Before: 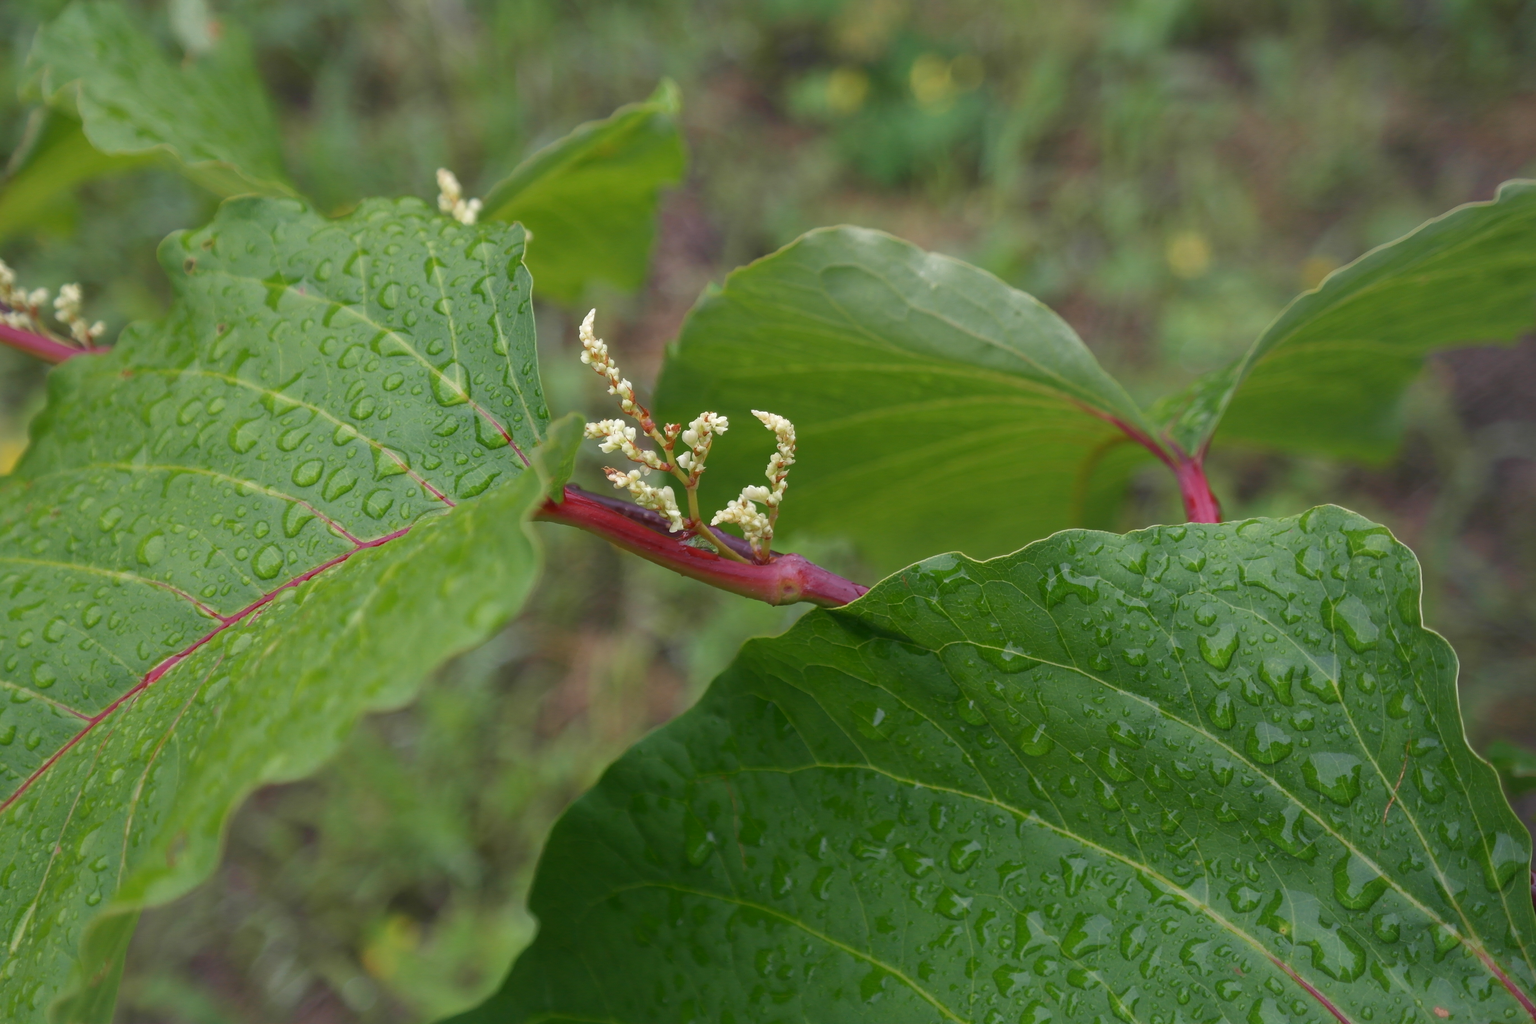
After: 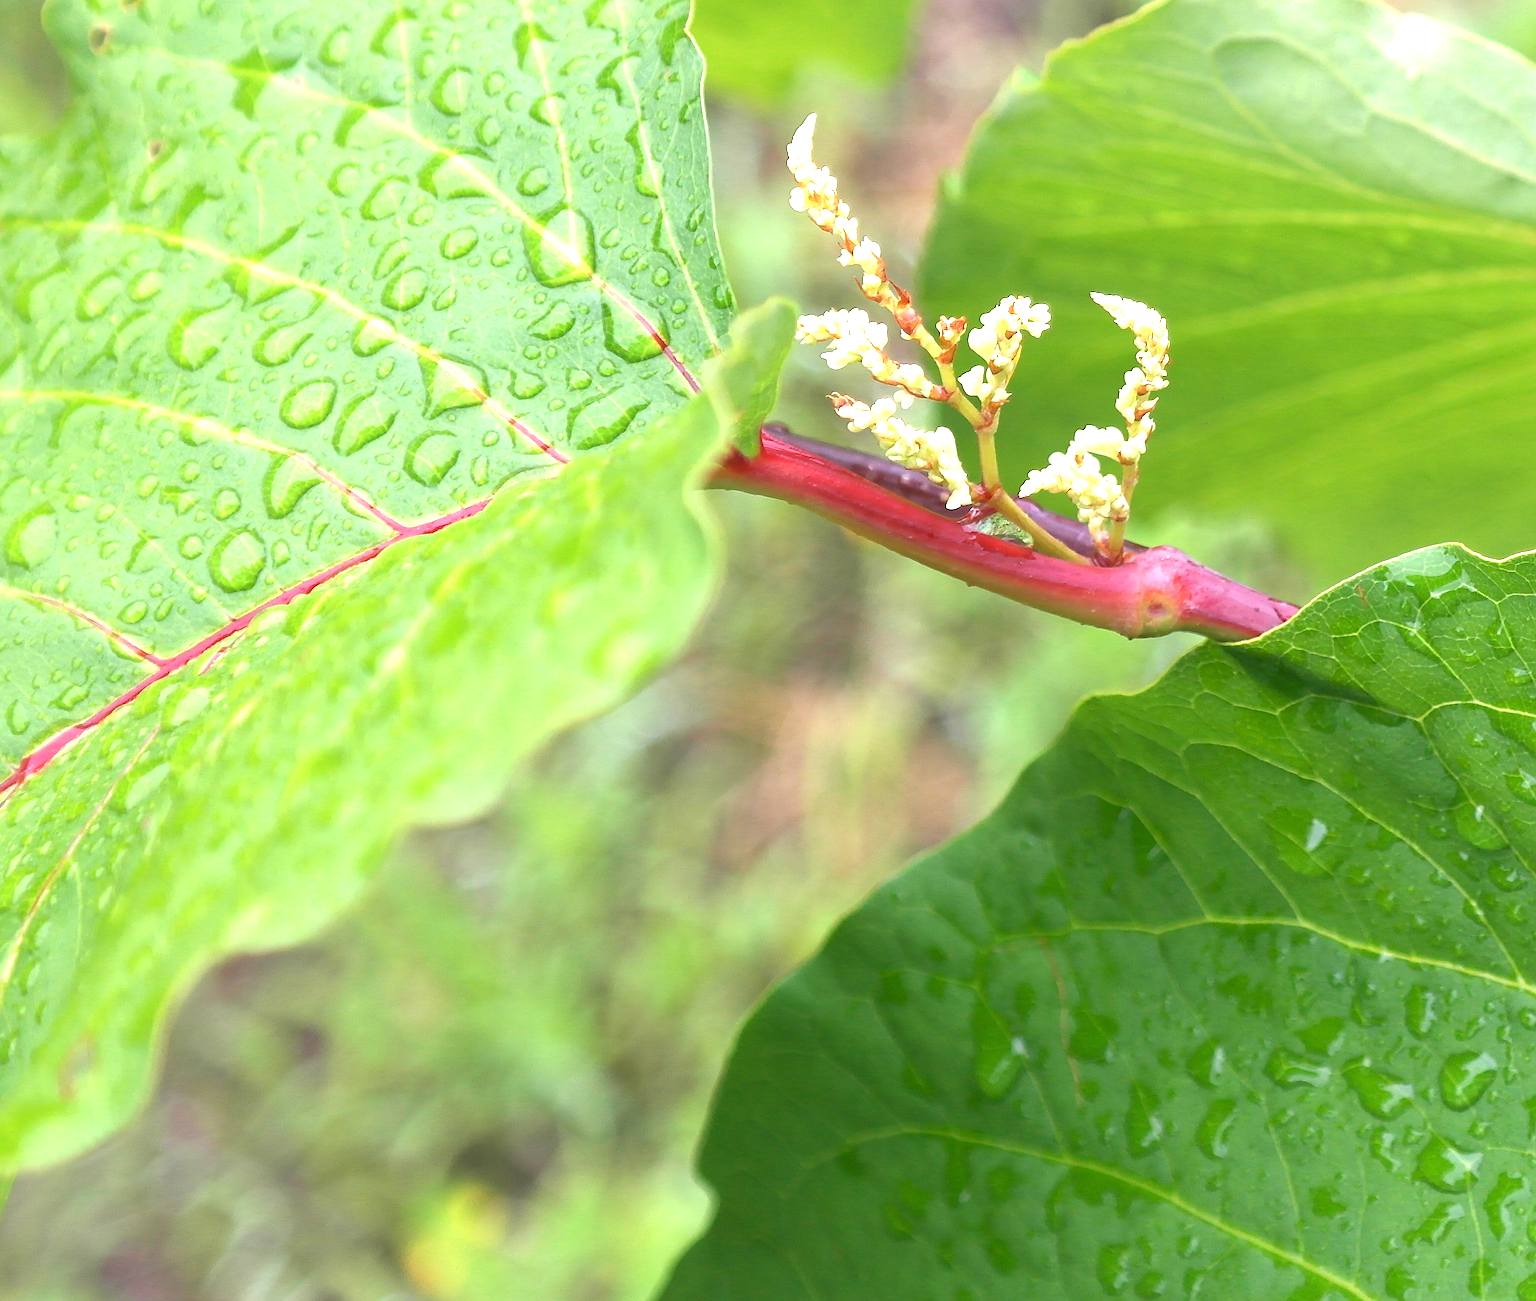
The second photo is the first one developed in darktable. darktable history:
sharpen: on, module defaults
exposure: black level correction 0, exposure 1.741 EV, compensate highlight preservation false
crop: left 8.69%, top 23.86%, right 34.651%, bottom 4.135%
